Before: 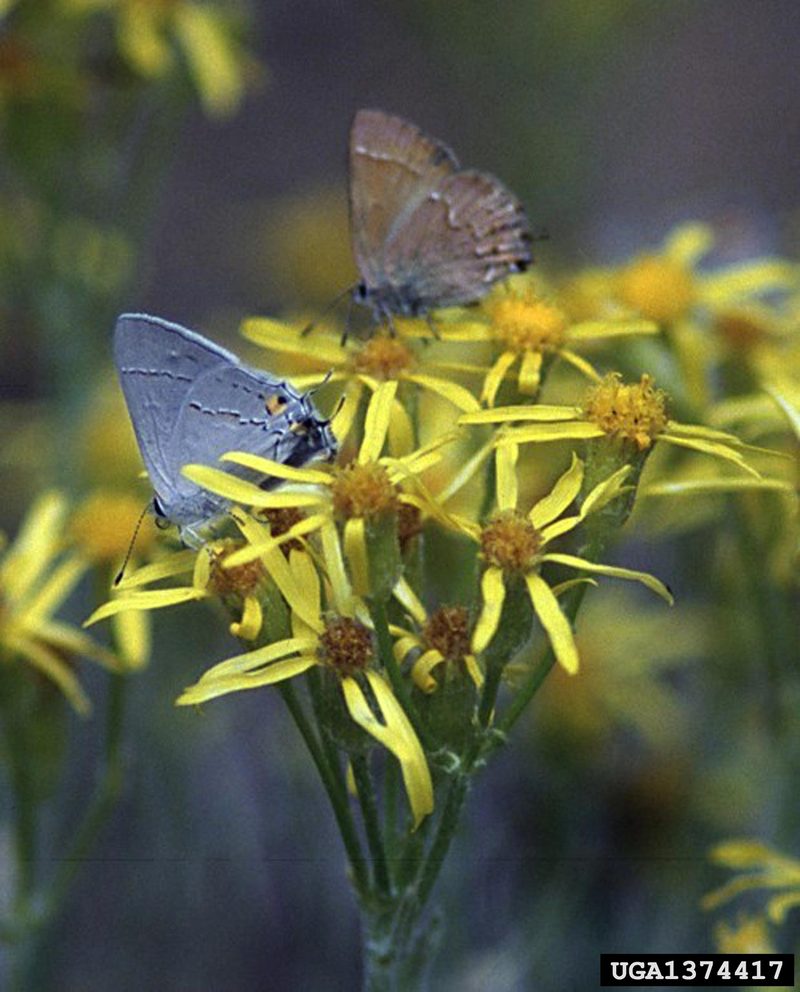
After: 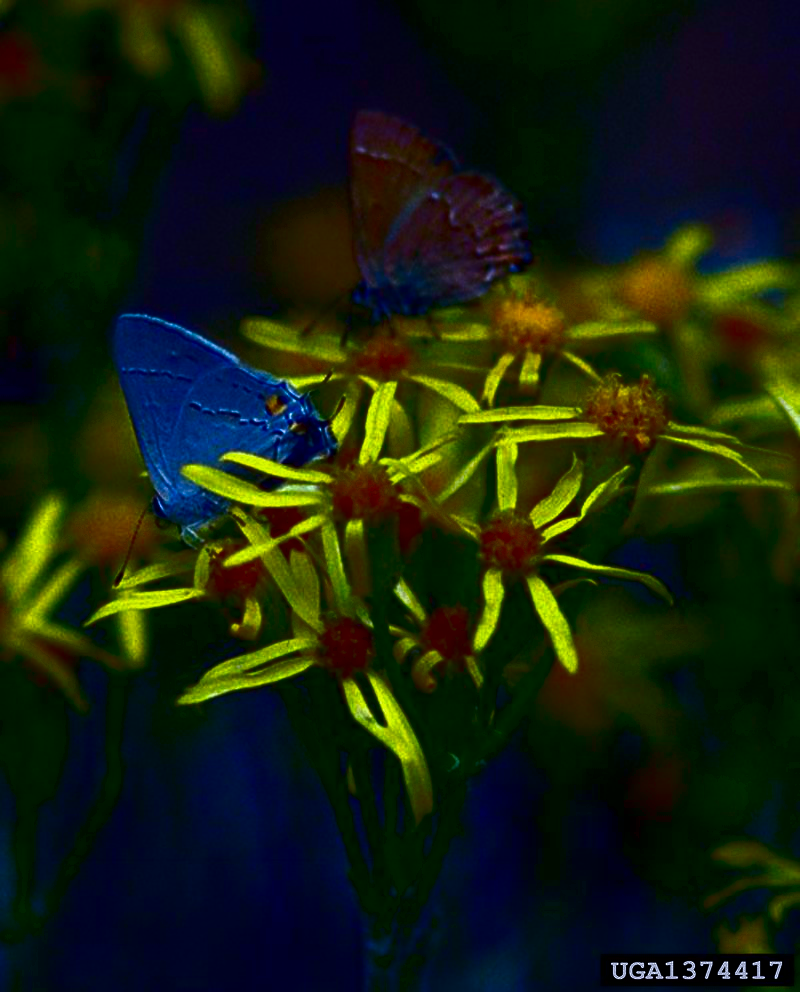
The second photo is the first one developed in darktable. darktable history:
contrast brightness saturation: brightness -1, saturation 1
white balance: red 0.984, blue 1.059
velvia: on, module defaults
